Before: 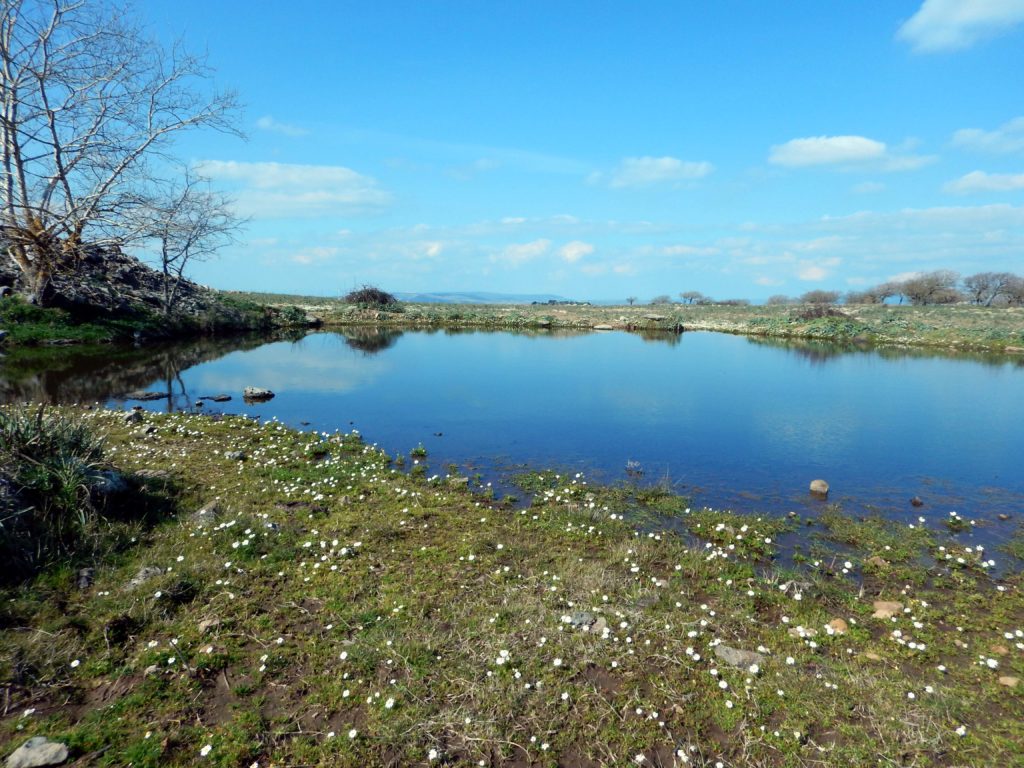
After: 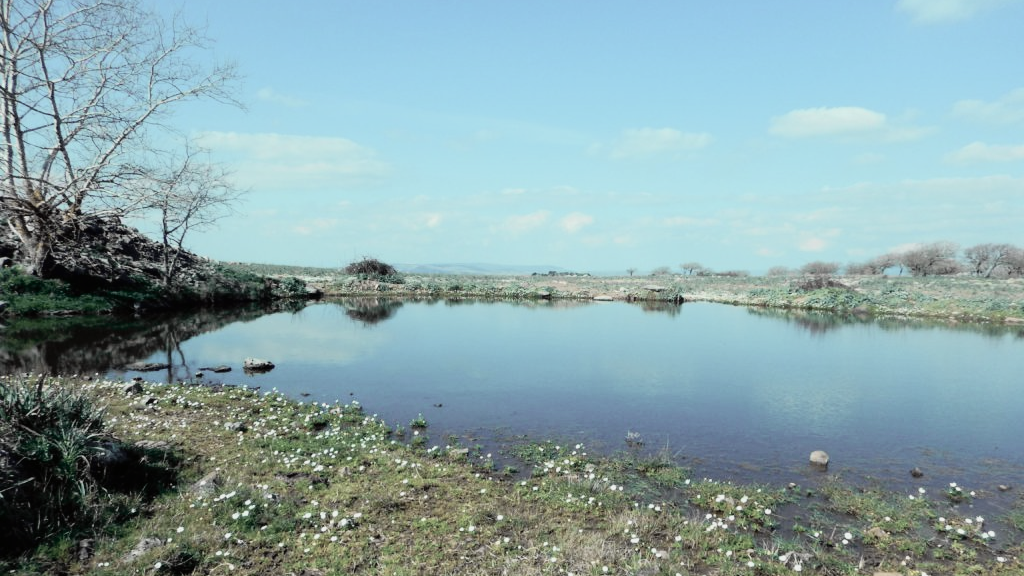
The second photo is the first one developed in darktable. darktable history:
color balance rgb: linear chroma grading › global chroma -16.06%, perceptual saturation grading › global saturation -32.85%, global vibrance -23.56%
crop: top 3.857%, bottom 21.132%
tone curve: curves: ch0 [(0, 0.005) (0.103, 0.097) (0.18, 0.207) (0.384, 0.465) (0.491, 0.585) (0.629, 0.726) (0.84, 0.866) (1, 0.947)]; ch1 [(0, 0) (0.172, 0.123) (0.324, 0.253) (0.396, 0.388) (0.478, 0.461) (0.499, 0.497) (0.532, 0.515) (0.57, 0.584) (0.635, 0.675) (0.805, 0.892) (1, 1)]; ch2 [(0, 0) (0.411, 0.424) (0.496, 0.501) (0.515, 0.507) (0.553, 0.562) (0.604, 0.642) (0.708, 0.768) (0.839, 0.916) (1, 1)], color space Lab, independent channels, preserve colors none
